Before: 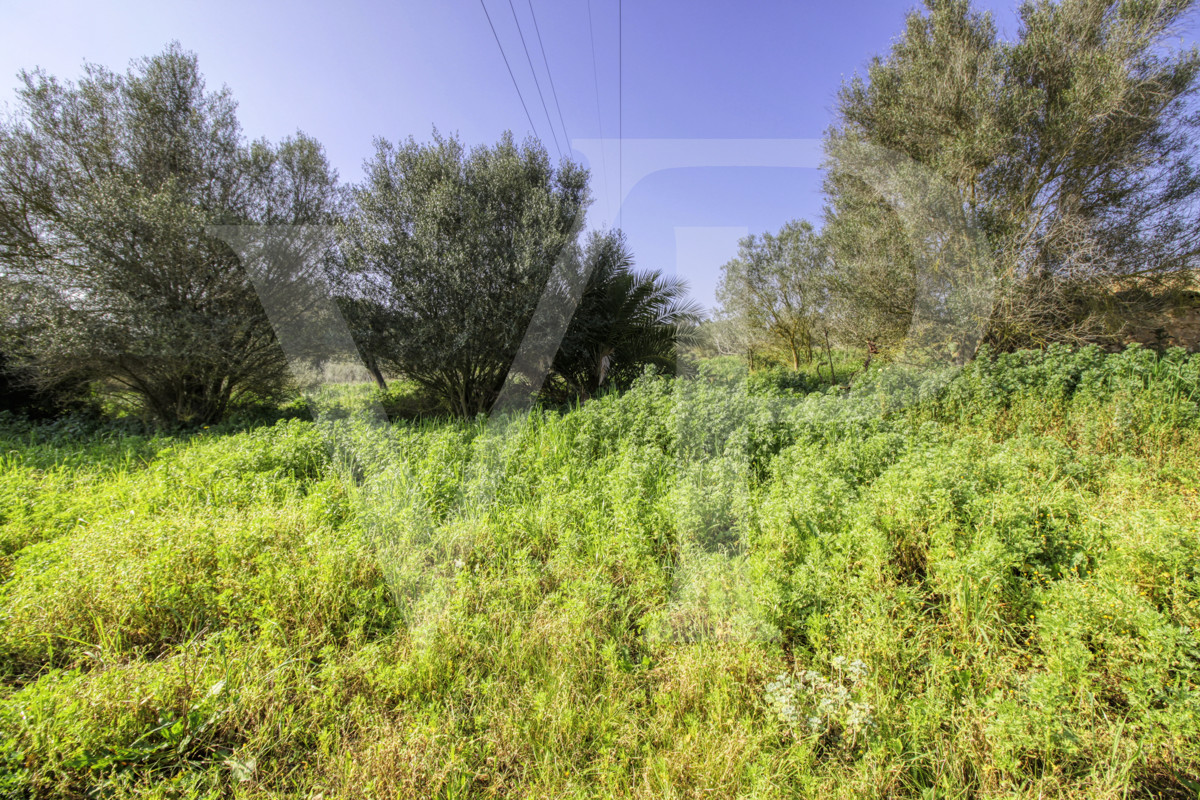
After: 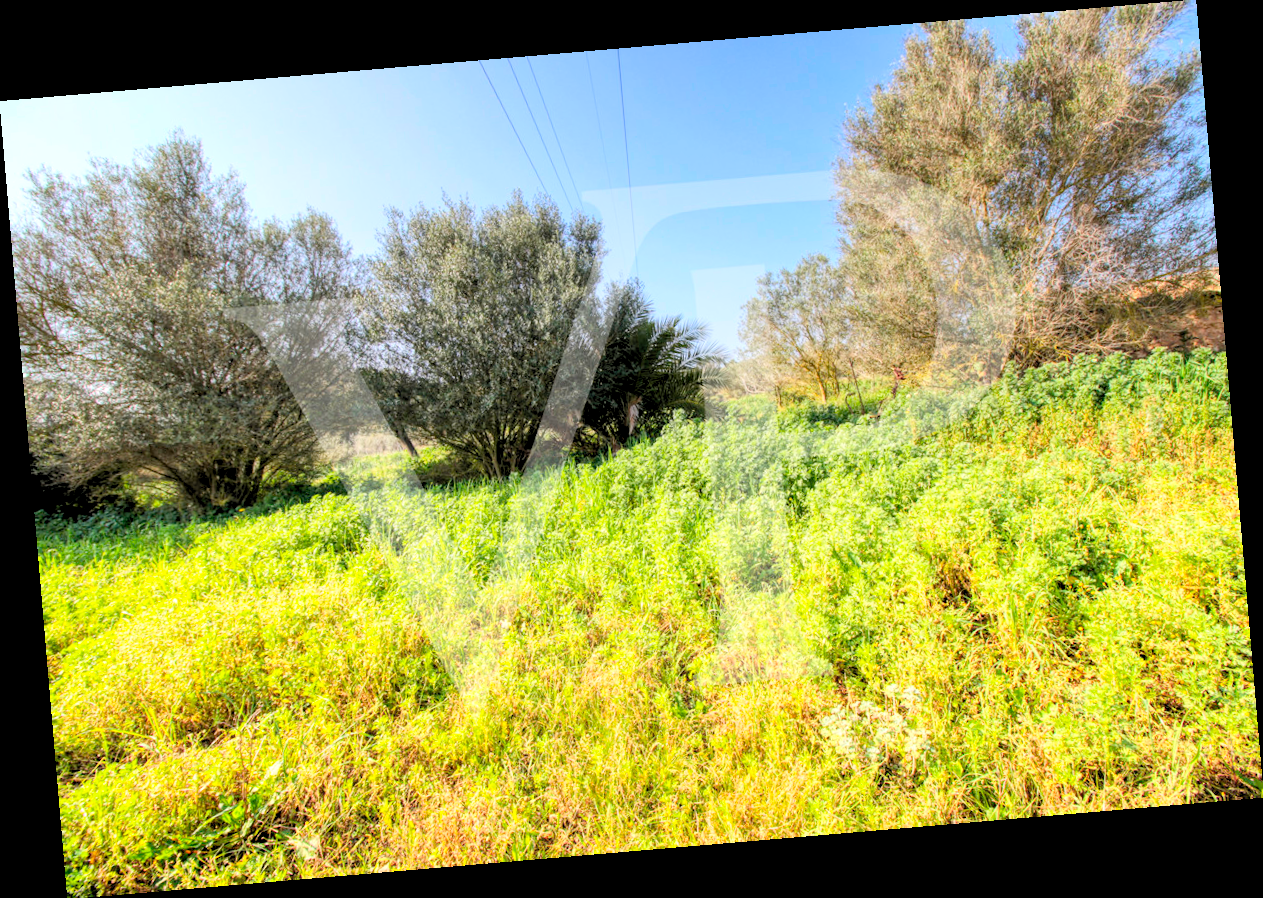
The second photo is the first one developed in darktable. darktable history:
levels: levels [0, 0.478, 1]
rgb levels: levels [[0.01, 0.419, 0.839], [0, 0.5, 1], [0, 0.5, 1]]
rotate and perspective: rotation -4.86°, automatic cropping off
contrast brightness saturation: contrast 0.15, brightness 0.05
